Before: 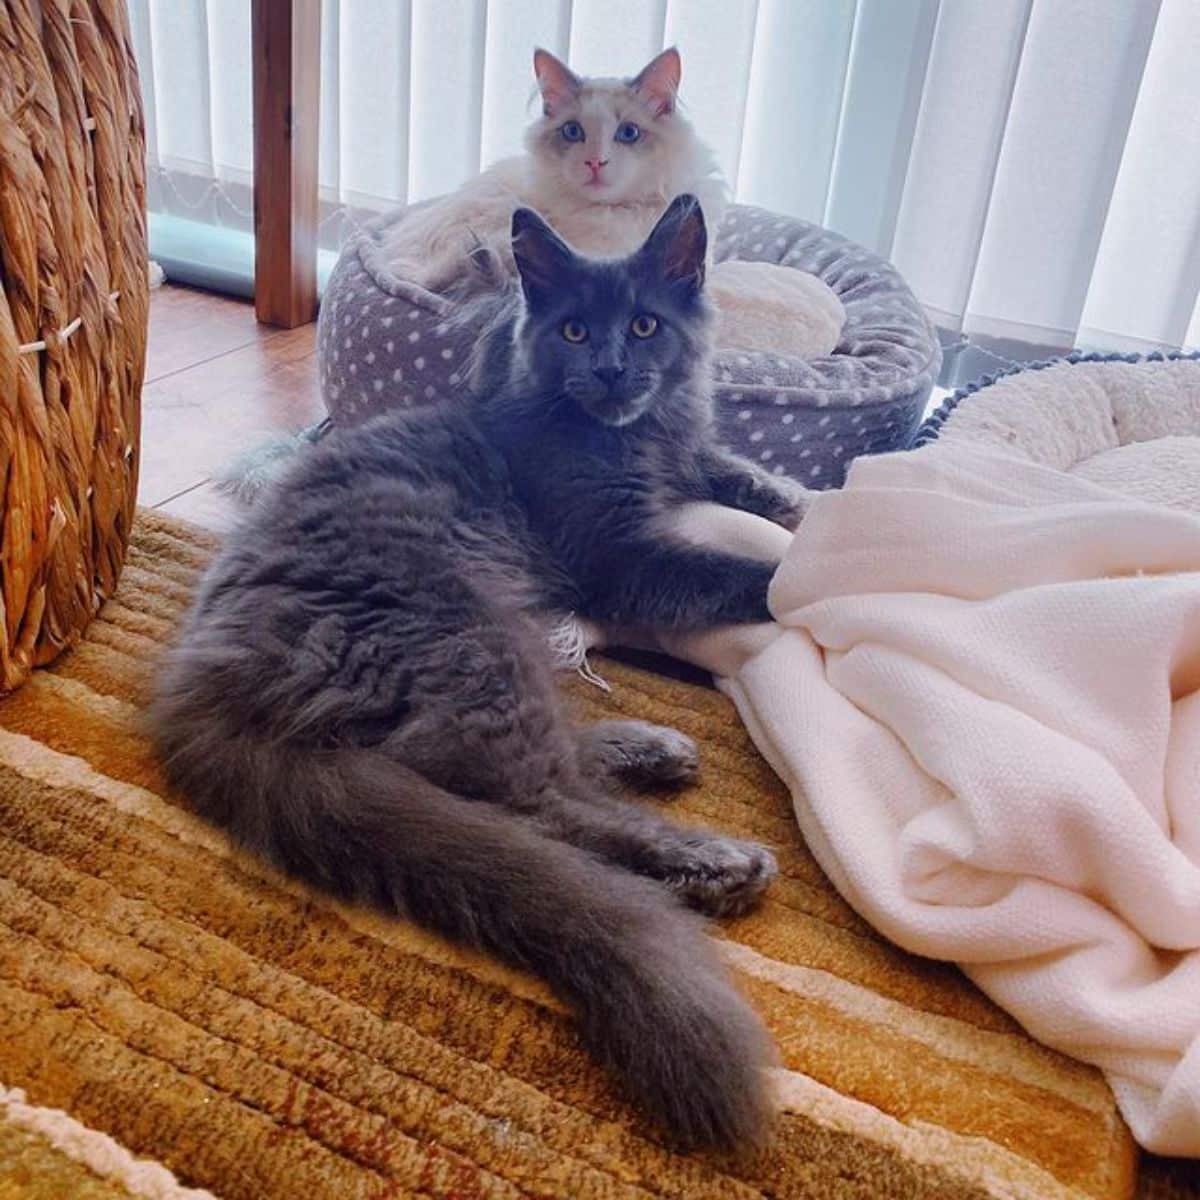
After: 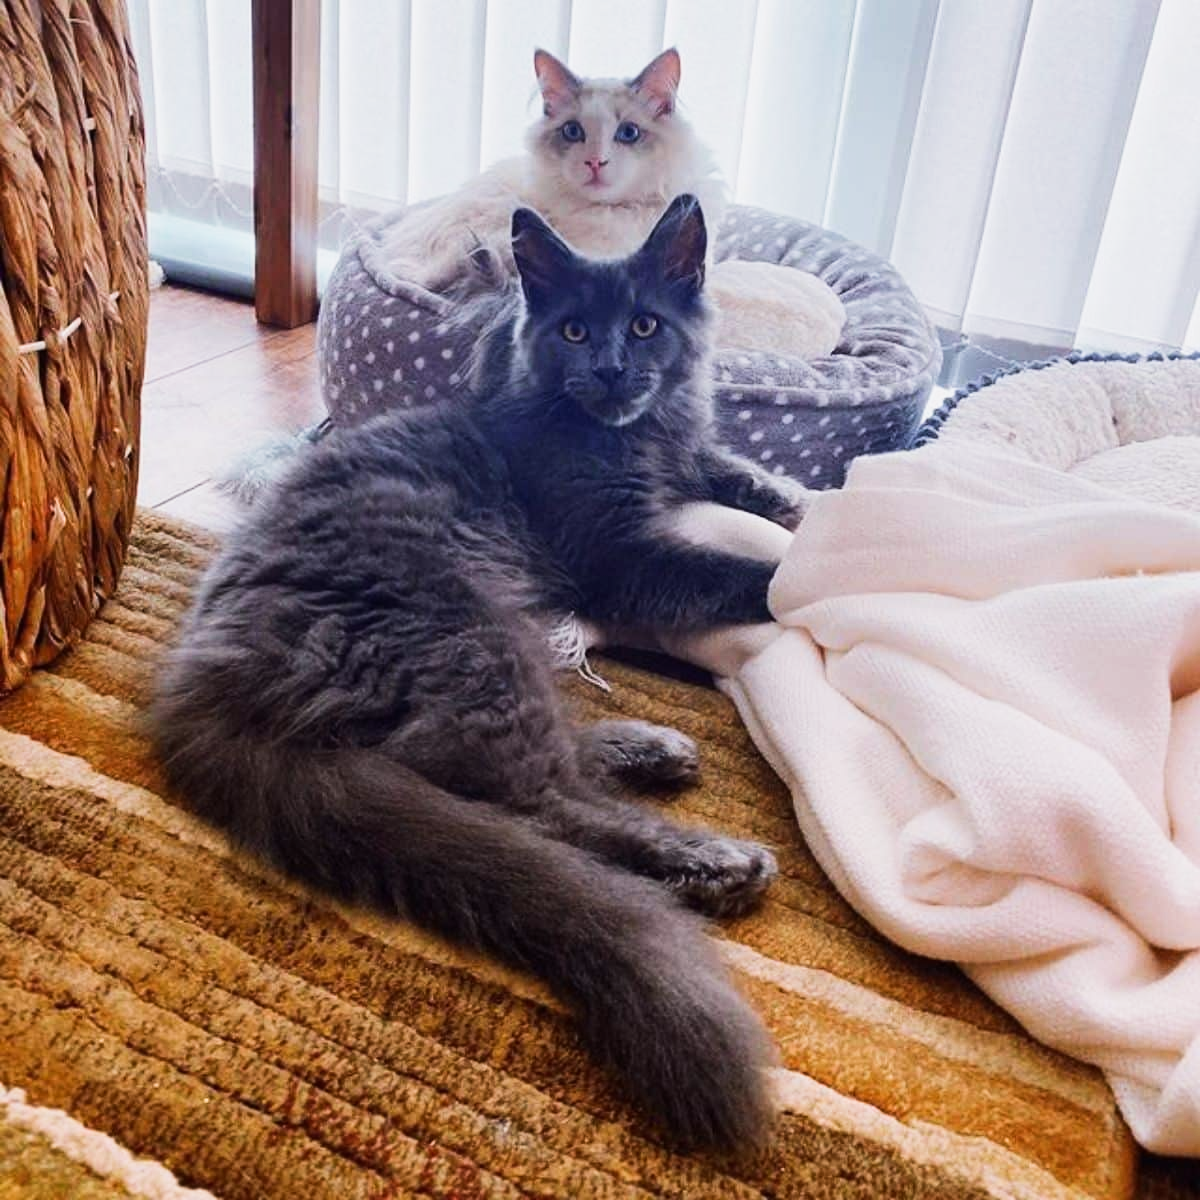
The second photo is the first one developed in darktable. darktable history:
tone equalizer: -8 EV -0.75 EV, -7 EV -0.7 EV, -6 EV -0.6 EV, -5 EV -0.4 EV, -3 EV 0.4 EV, -2 EV 0.6 EV, -1 EV 0.7 EV, +0 EV 0.75 EV, edges refinement/feathering 500, mask exposure compensation -1.57 EV, preserve details no
sigmoid: contrast 1.22, skew 0.65
